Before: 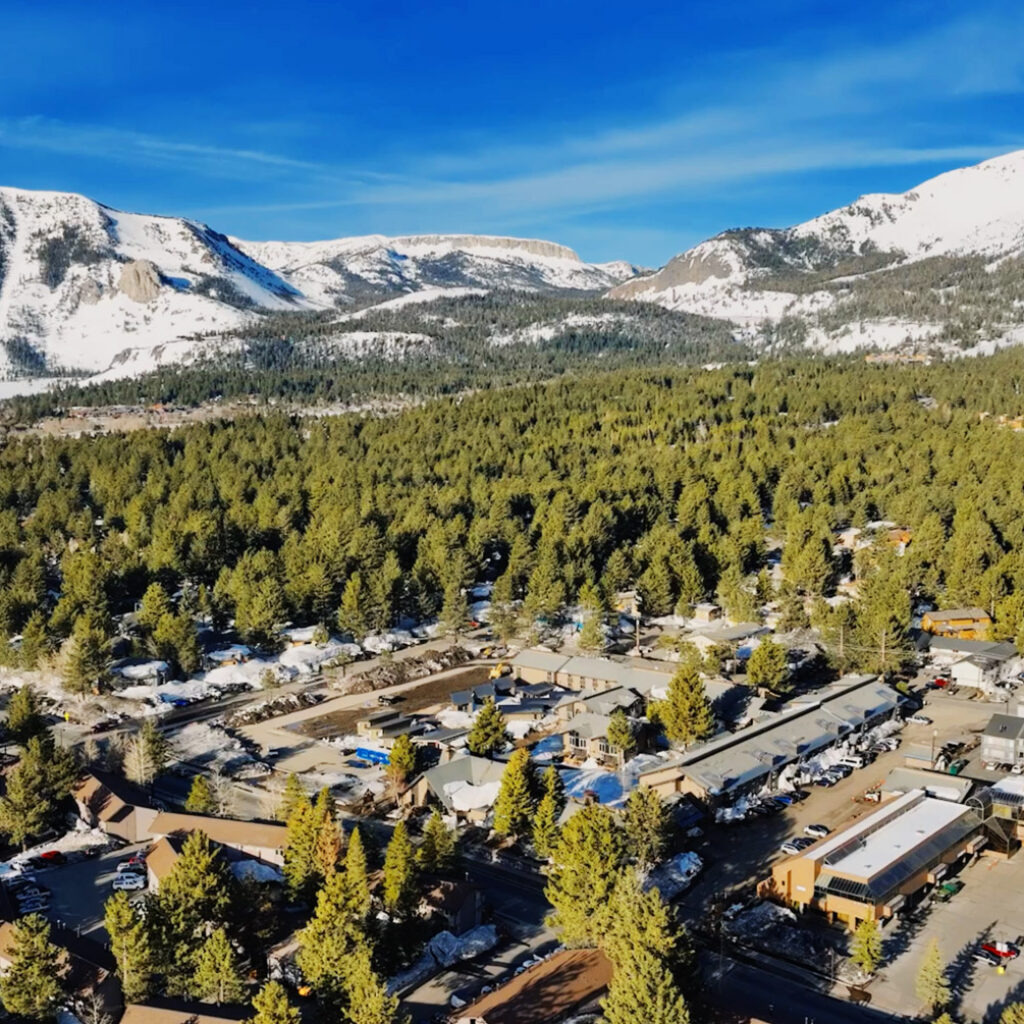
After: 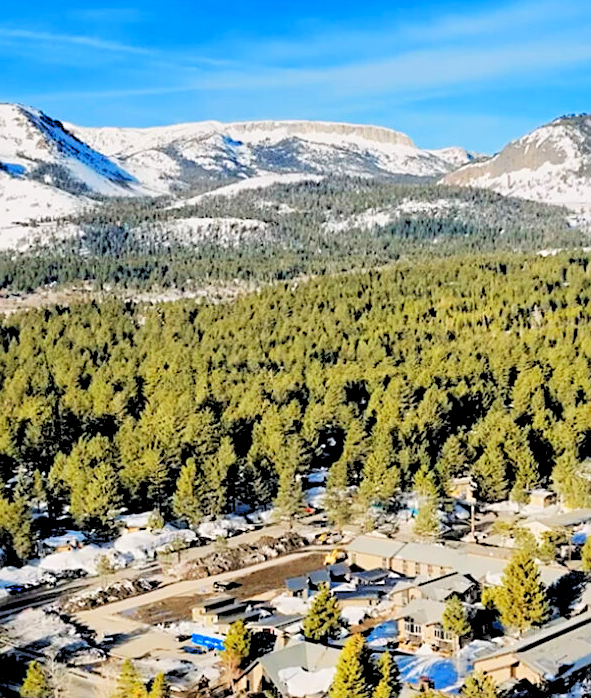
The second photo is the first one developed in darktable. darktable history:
levels: levels [0.093, 0.434, 0.988]
crop: left 16.202%, top 11.208%, right 26.045%, bottom 20.557%
sharpen: on, module defaults
